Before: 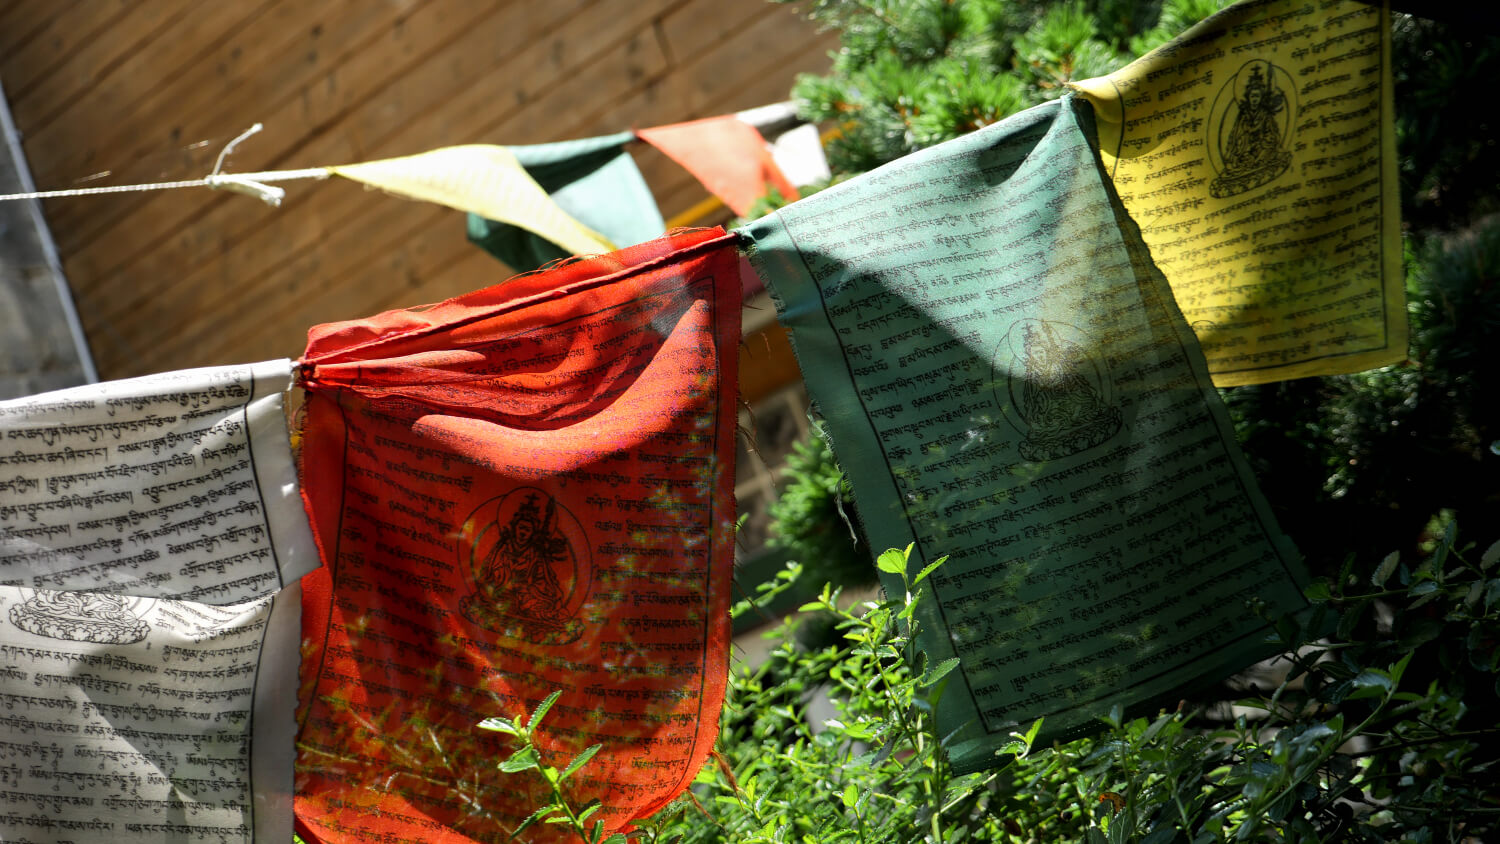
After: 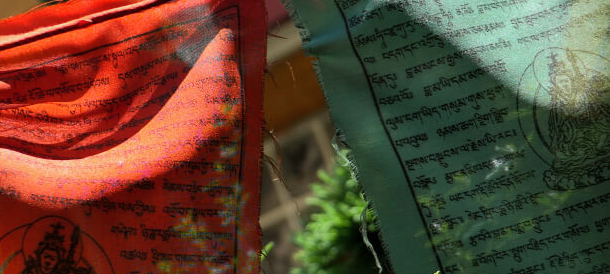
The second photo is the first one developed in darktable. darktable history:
crop: left 31.672%, top 32.178%, right 27.642%, bottom 35.291%
shadows and highlights: shadows 25.51, highlights -25.05
